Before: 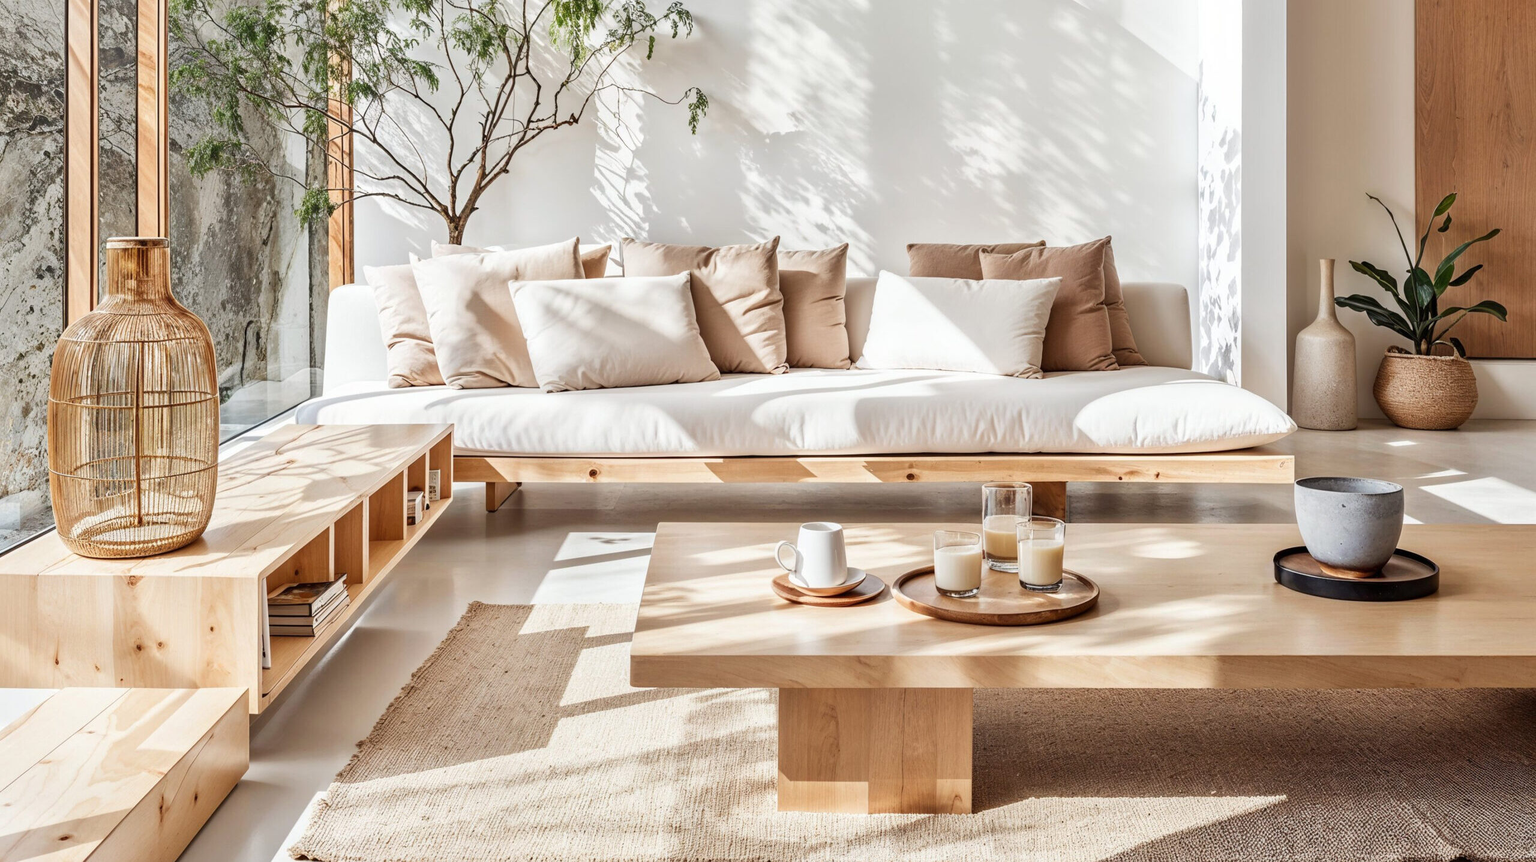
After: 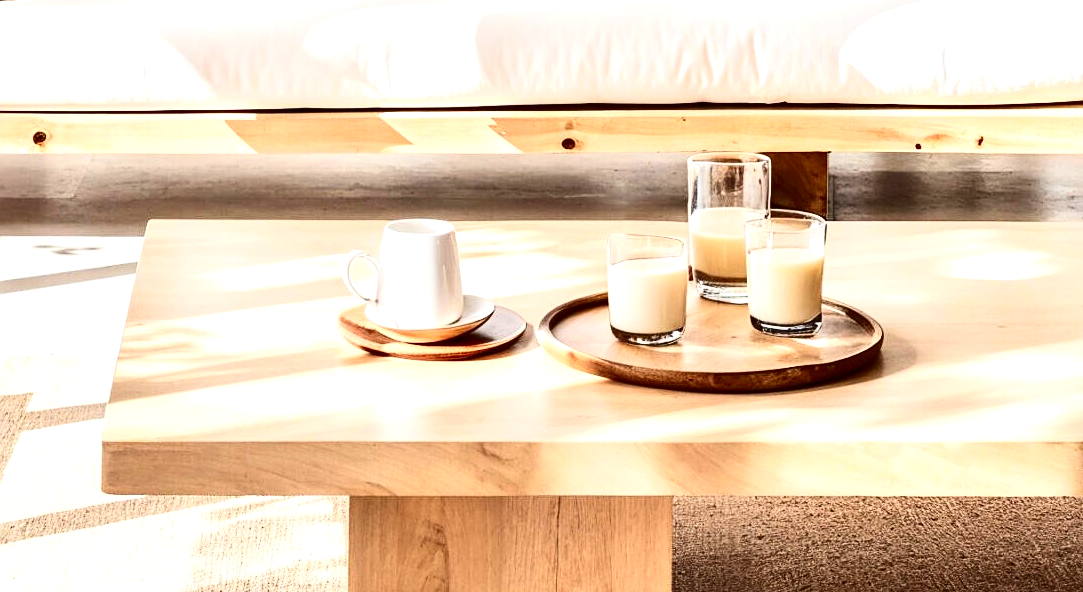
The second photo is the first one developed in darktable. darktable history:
contrast brightness saturation: contrast 0.324, brightness -0.078, saturation 0.173
sharpen: amount 0.206
crop: left 37.103%, top 45.348%, right 20.59%, bottom 13.388%
exposure: black level correction 0, exposure 0.692 EV, compensate highlight preservation false
